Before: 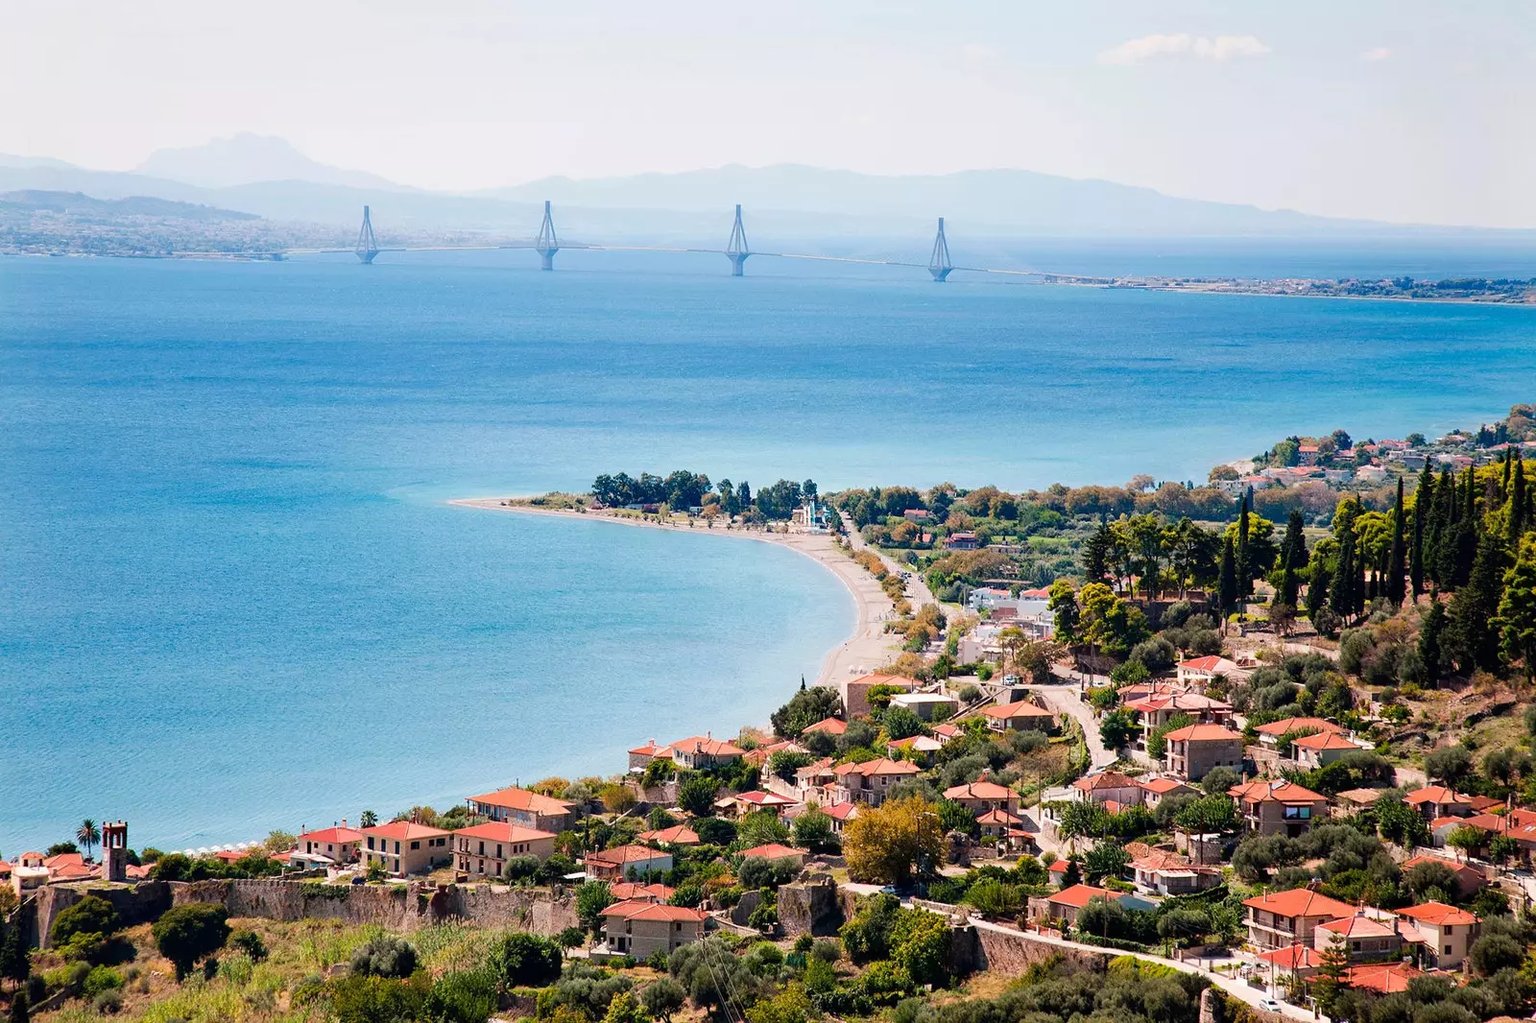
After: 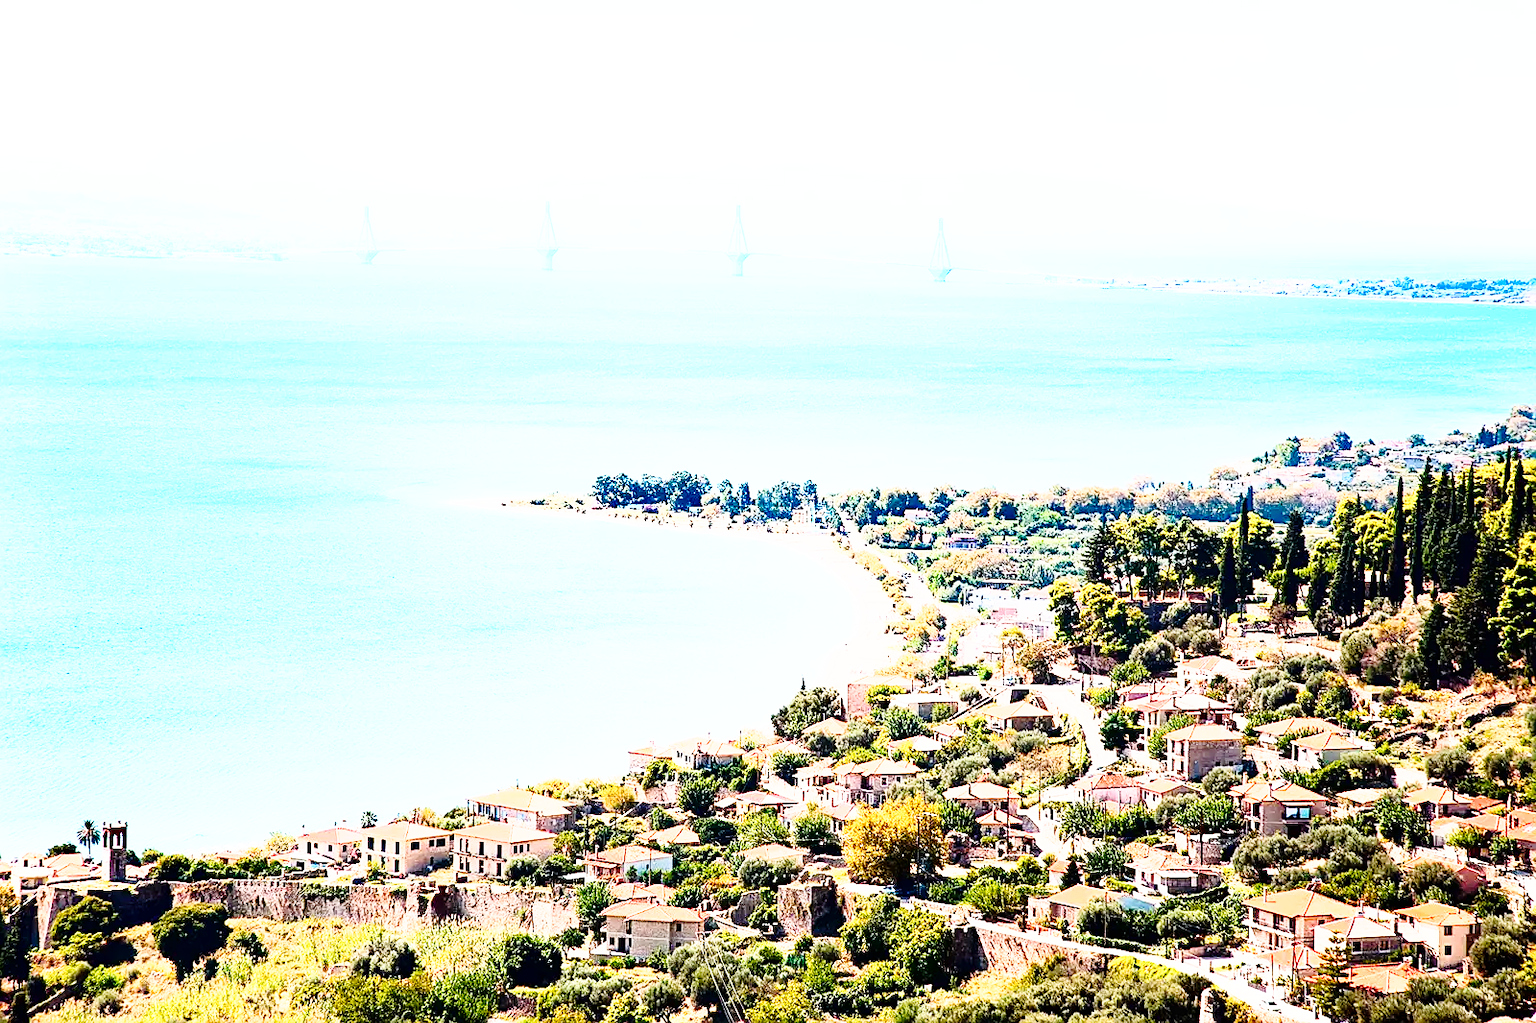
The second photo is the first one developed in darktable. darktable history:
color balance rgb: global offset › luminance 0.232%, perceptual saturation grading › global saturation 10.059%, global vibrance 19.605%
shadows and highlights: shadows -63.29, white point adjustment -5.3, highlights 62.05
sharpen: on, module defaults
exposure: black level correction 0.001, exposure 0.966 EV, compensate highlight preservation false
base curve: curves: ch0 [(0, 0) (0.028, 0.03) (0.121, 0.232) (0.46, 0.748) (0.859, 0.968) (1, 1)], preserve colors none
